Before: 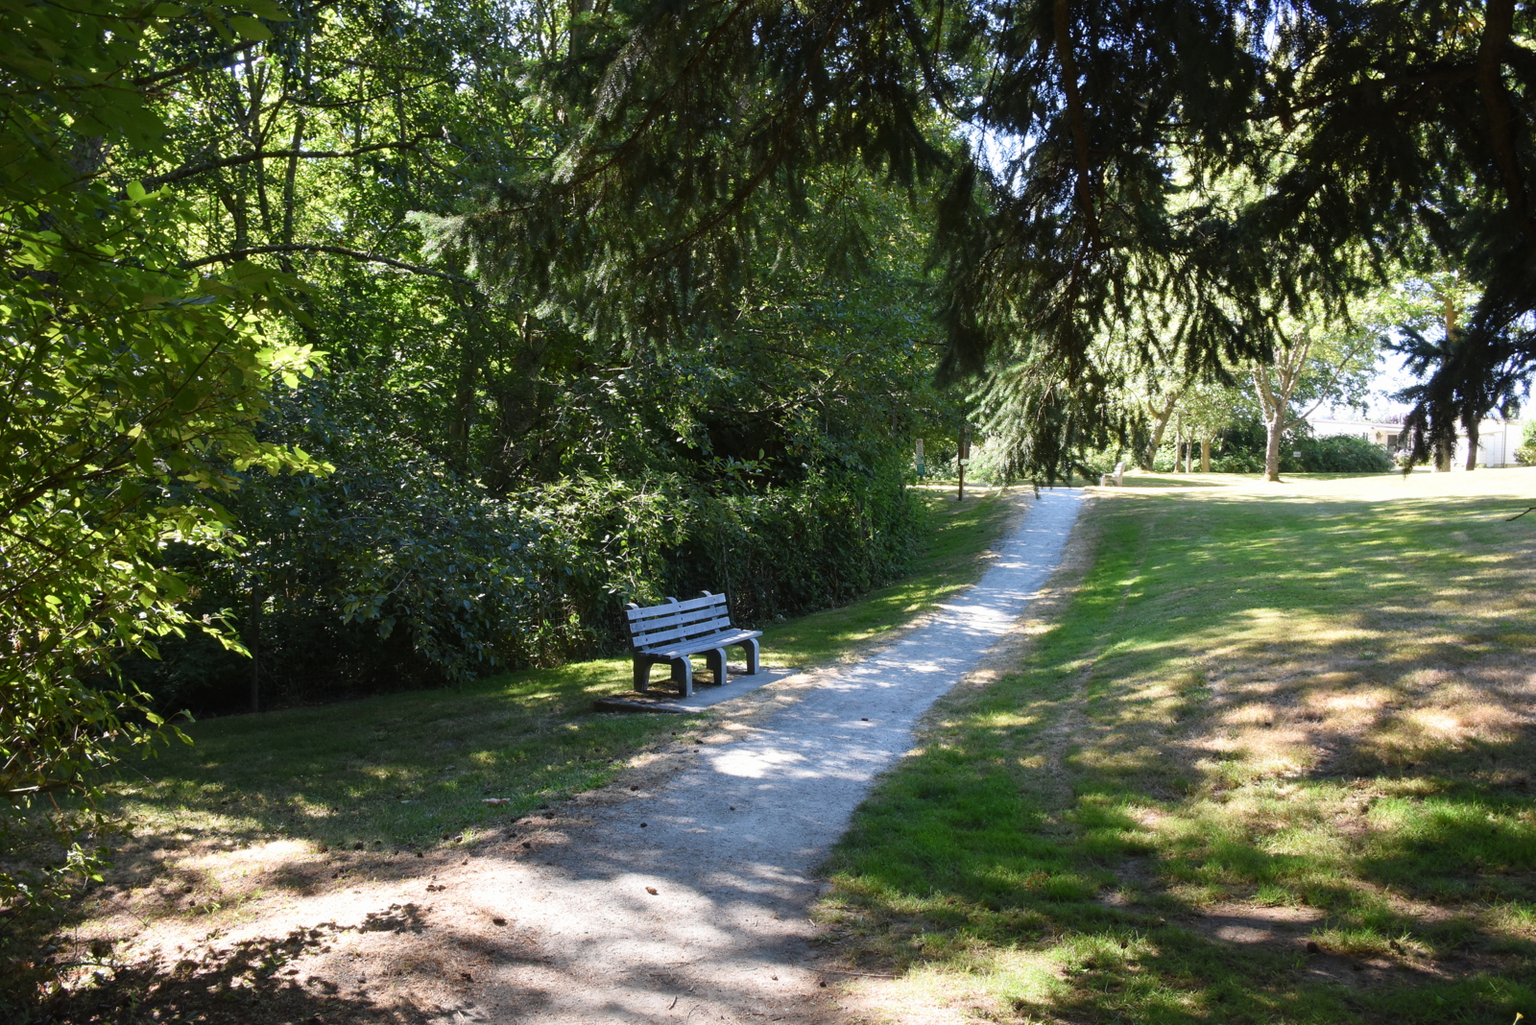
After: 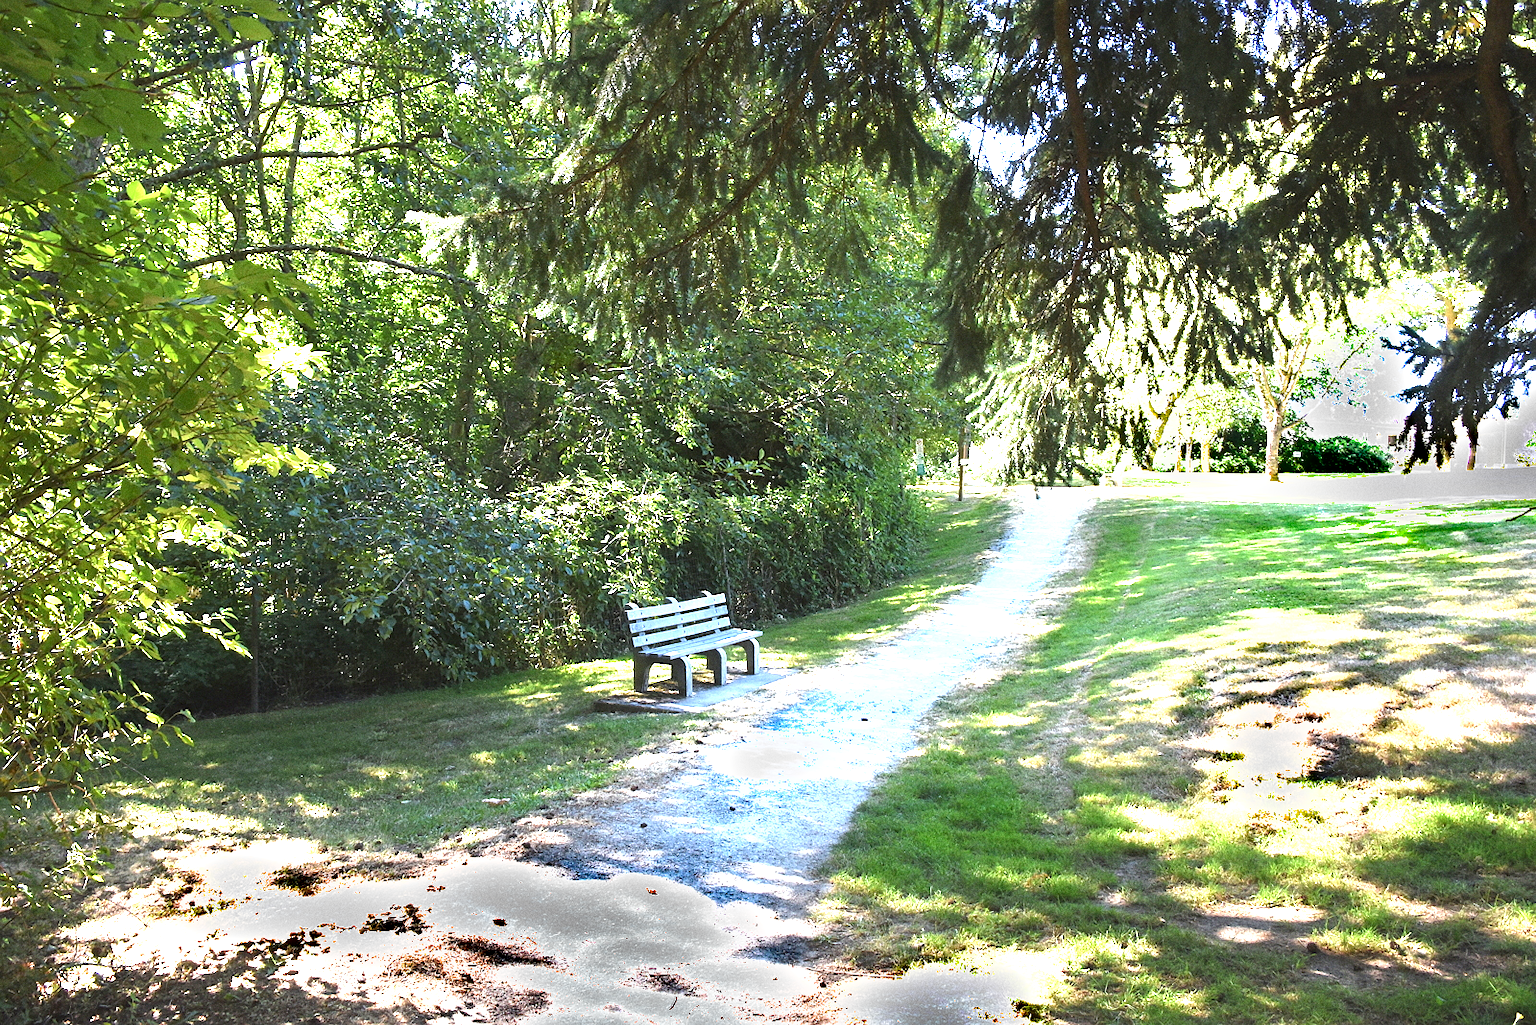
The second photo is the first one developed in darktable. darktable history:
sharpen: radius 1
grain: strength 26%
exposure: black level correction 0, exposure 1.388 EV, compensate exposure bias true, compensate highlight preservation false
shadows and highlights: radius 44.78, white point adjustment 6.64, compress 79.65%, highlights color adjustment 78.42%, soften with gaussian
